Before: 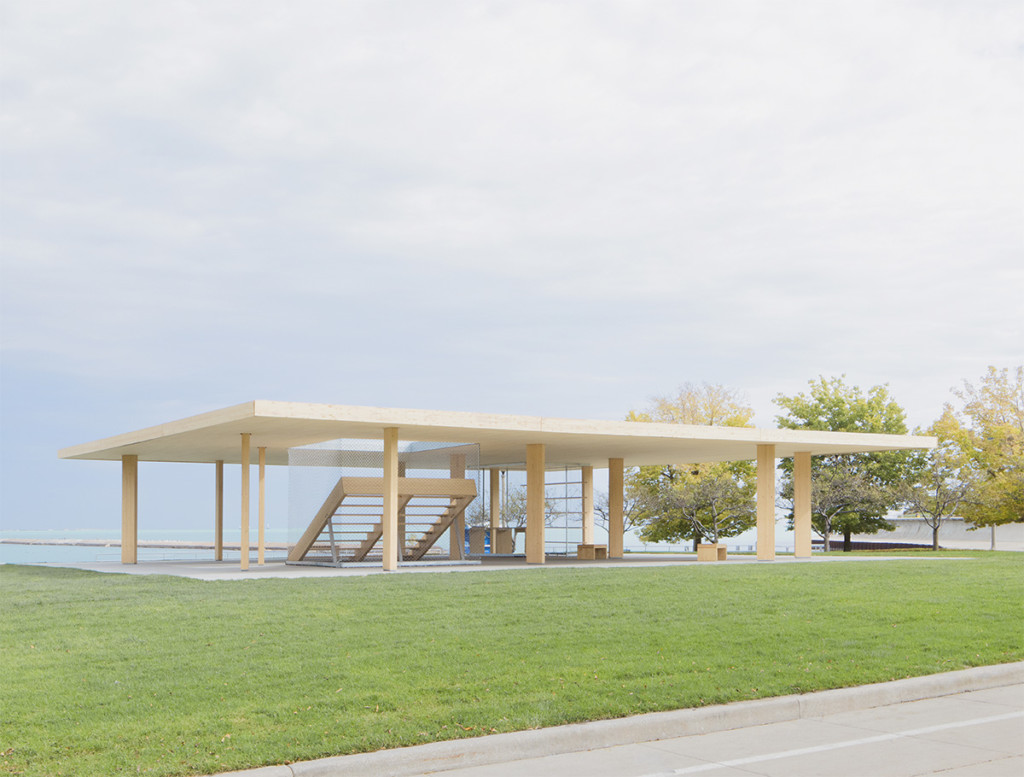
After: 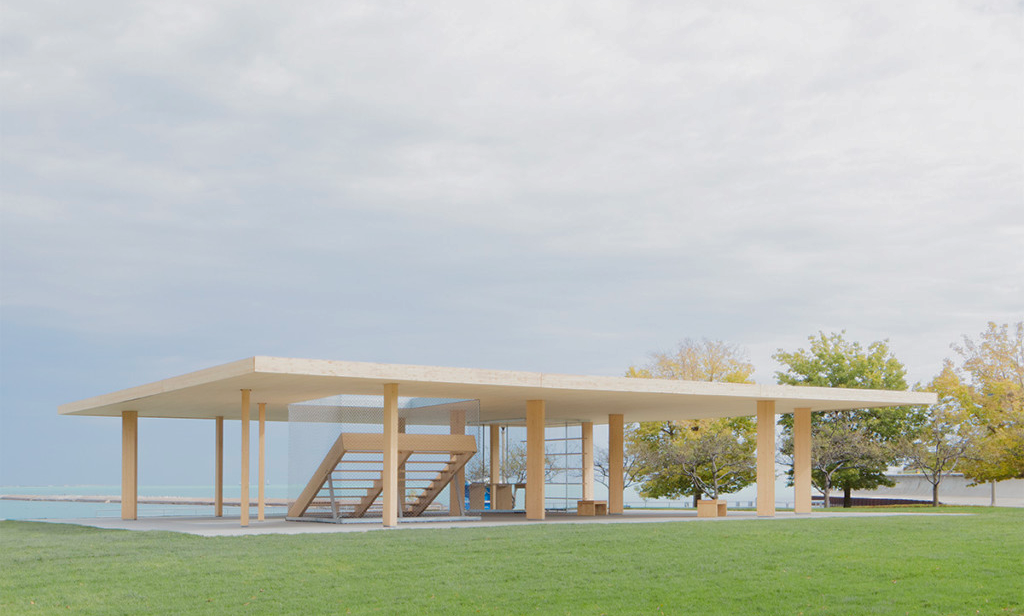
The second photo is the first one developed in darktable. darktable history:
rgb curve: curves: ch0 [(0, 0) (0.175, 0.154) (0.785, 0.663) (1, 1)]
crop and rotate: top 5.667%, bottom 14.937%
